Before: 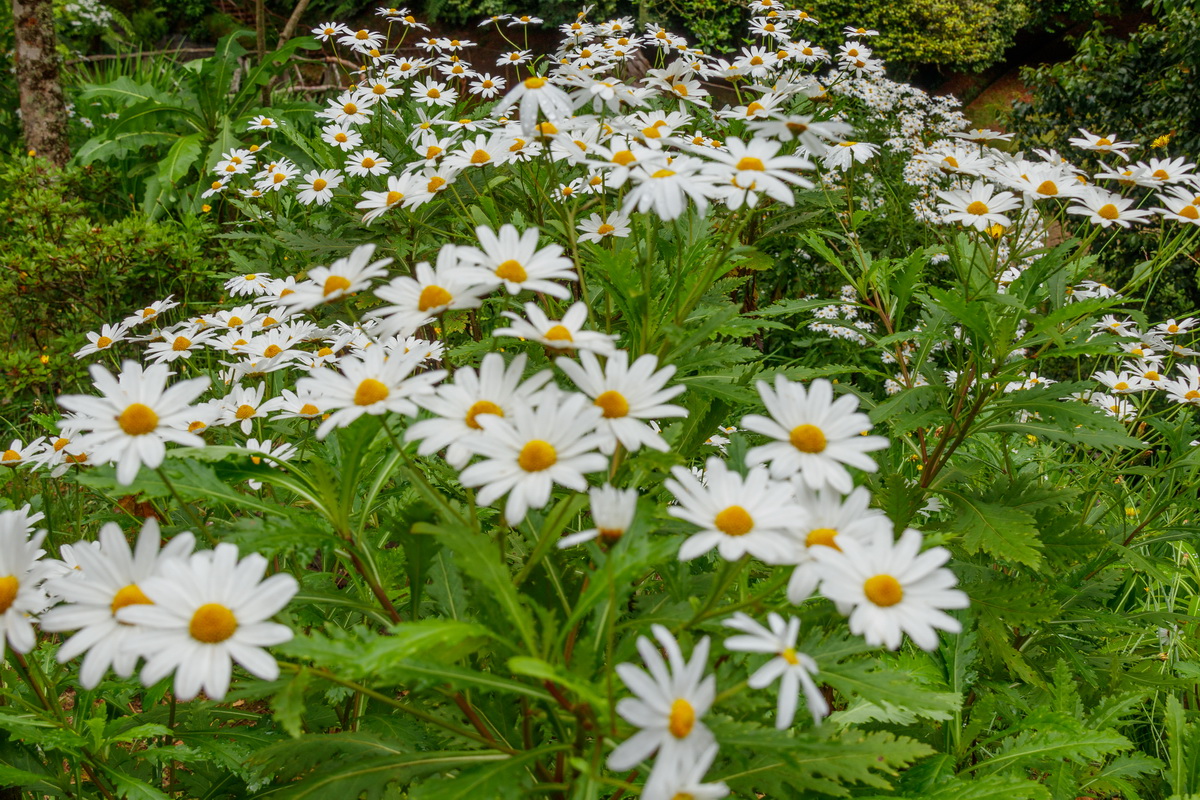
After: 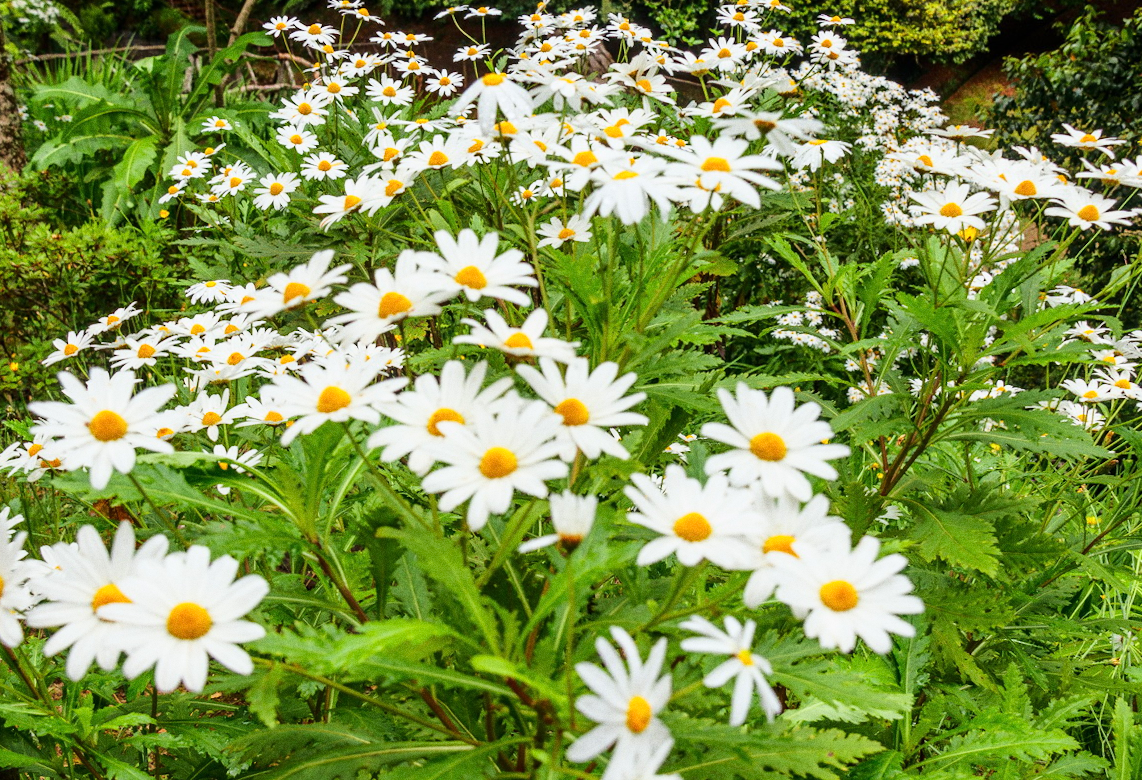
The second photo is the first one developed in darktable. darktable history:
tone equalizer: on, module defaults
white balance: emerald 1
base curve: curves: ch0 [(0, 0) (0.028, 0.03) (0.121, 0.232) (0.46, 0.748) (0.859, 0.968) (1, 1)]
grain: coarseness 0.09 ISO
rotate and perspective: rotation 0.074°, lens shift (vertical) 0.096, lens shift (horizontal) -0.041, crop left 0.043, crop right 0.952, crop top 0.024, crop bottom 0.979
